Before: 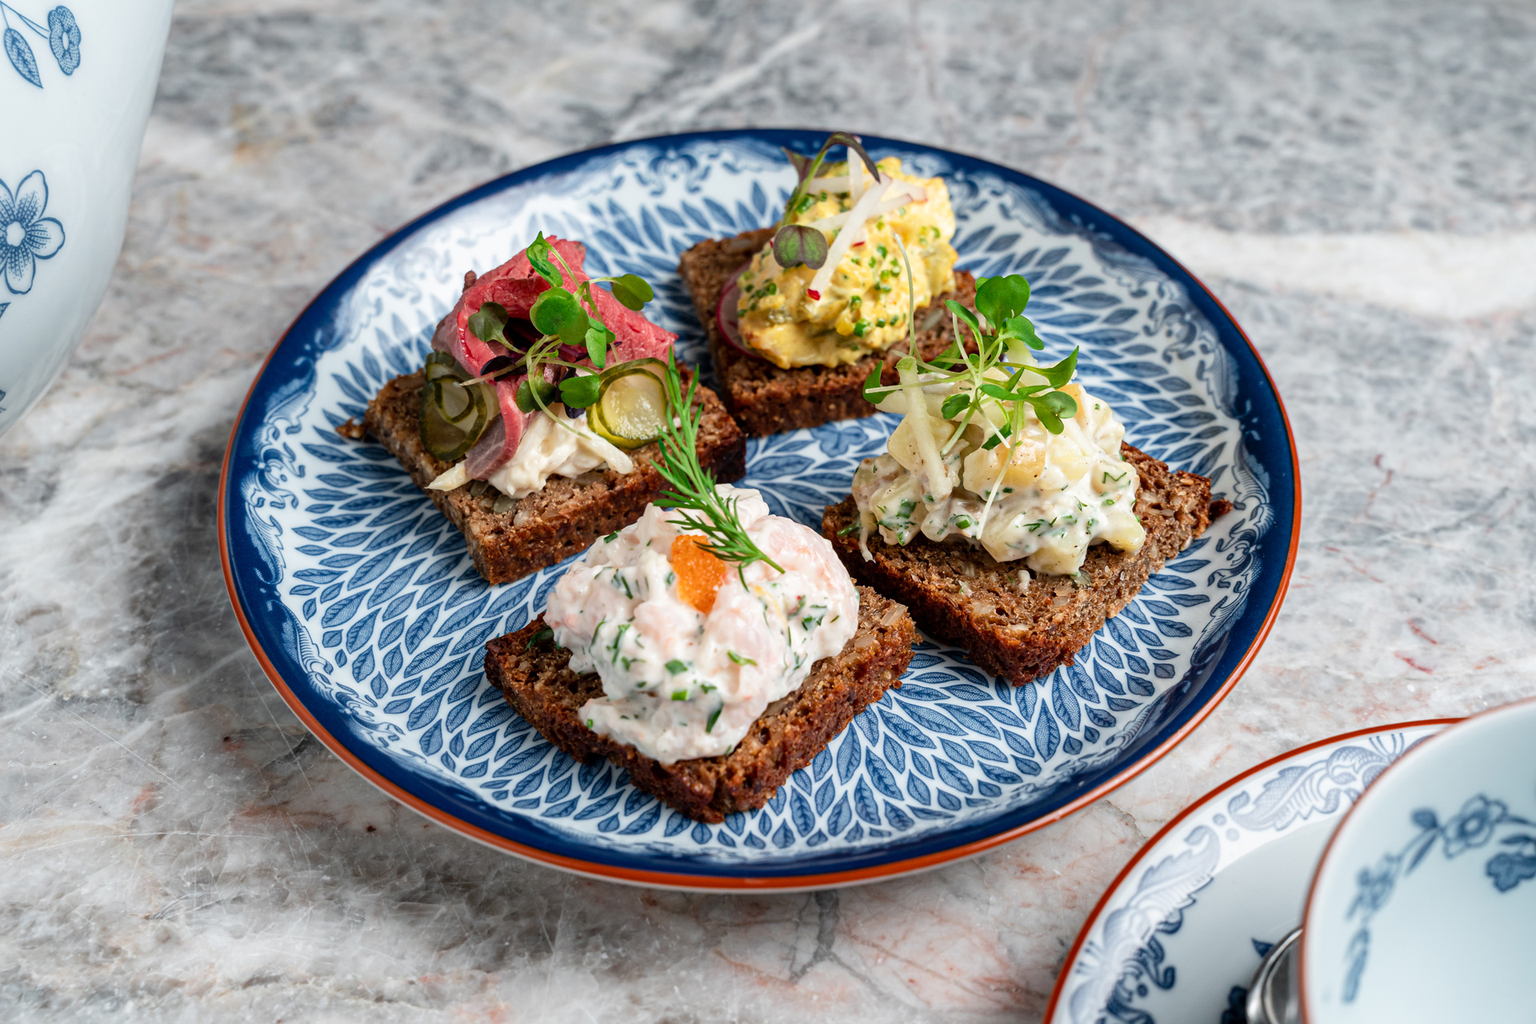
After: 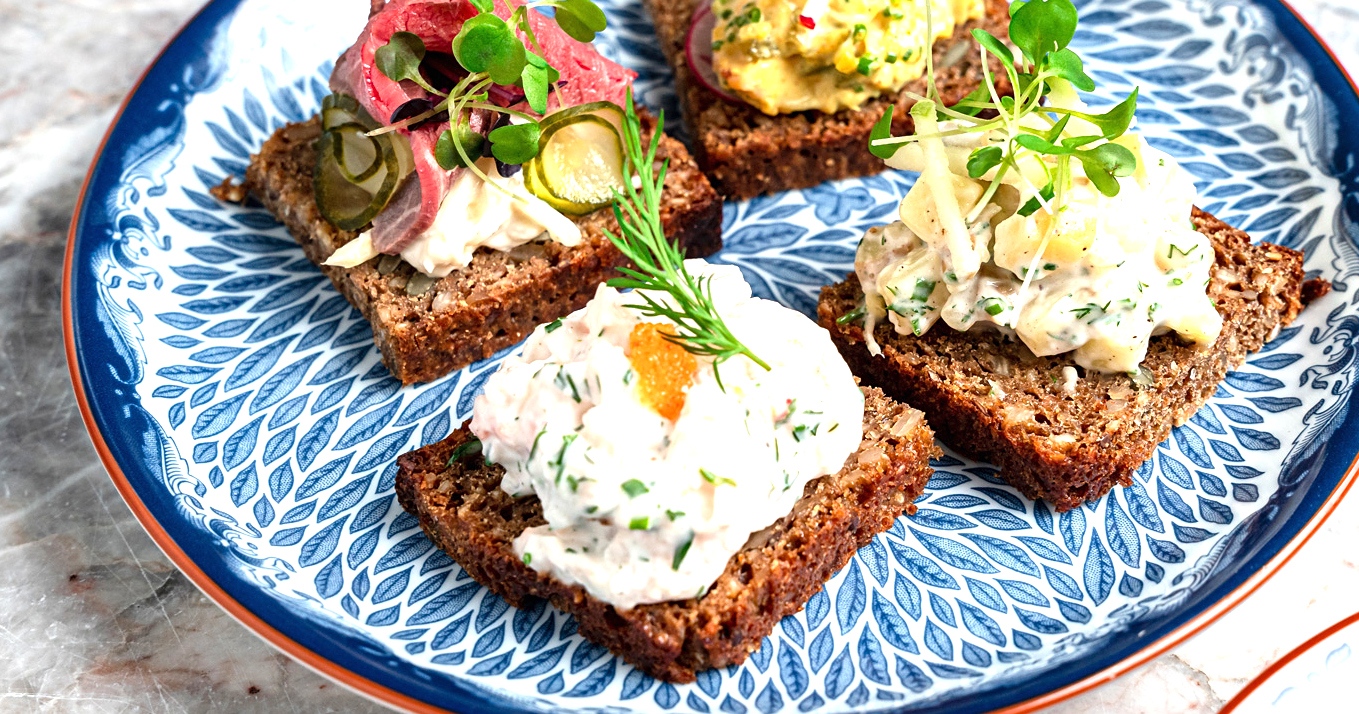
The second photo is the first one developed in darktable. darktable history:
crop: left 10.972%, top 27.107%, right 18.231%, bottom 17.076%
sharpen: amount 0.207
exposure: black level correction 0, exposure 0.954 EV, compensate highlight preservation false
